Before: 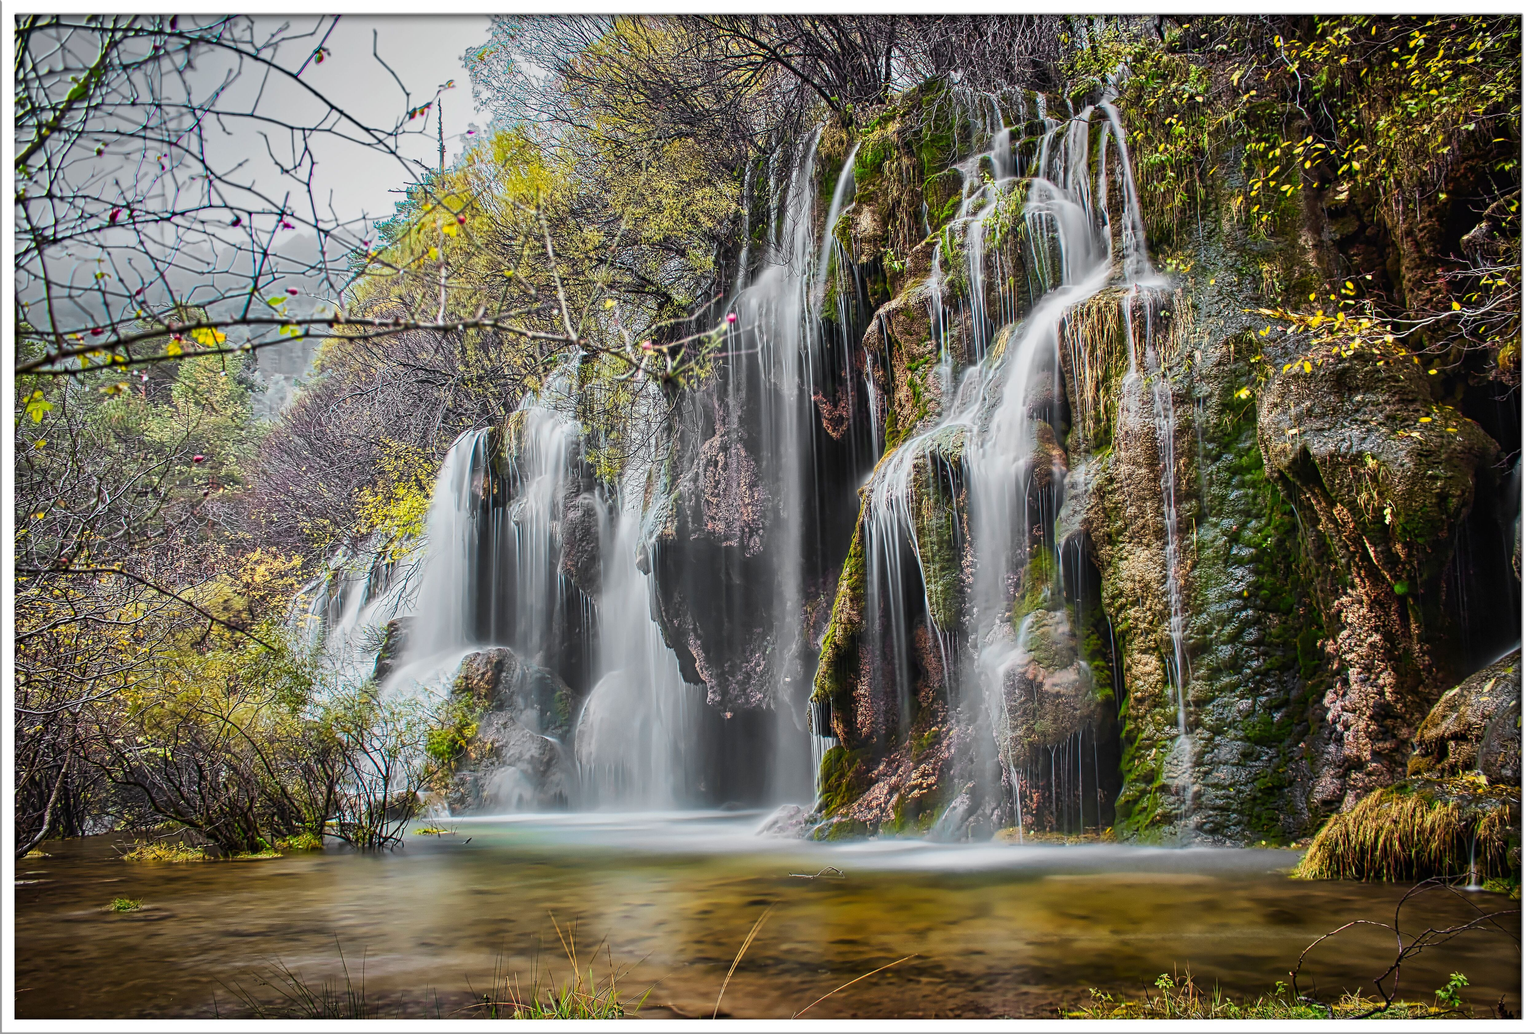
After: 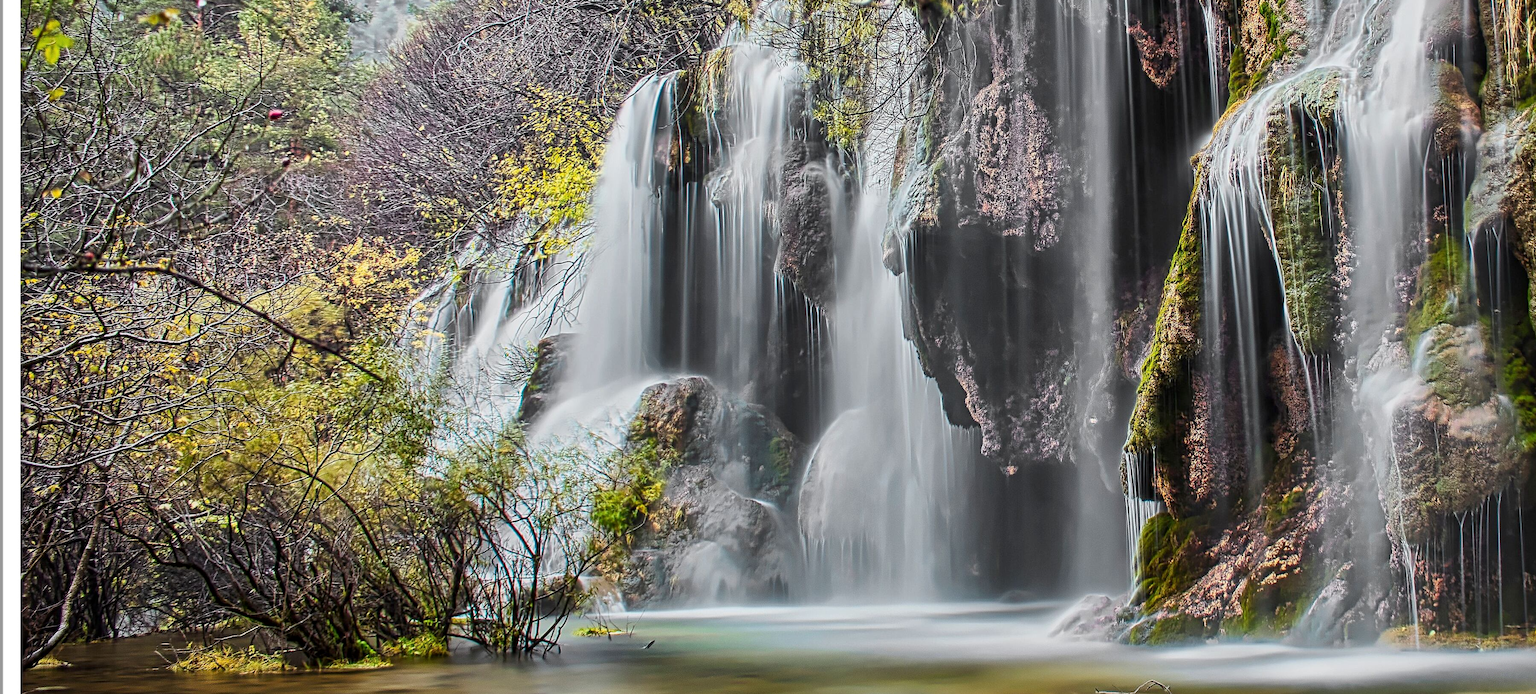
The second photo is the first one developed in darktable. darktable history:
local contrast: mode bilateral grid, contrast 20, coarseness 51, detail 120%, midtone range 0.2
crop: top 36.426%, right 27.936%, bottom 15.137%
